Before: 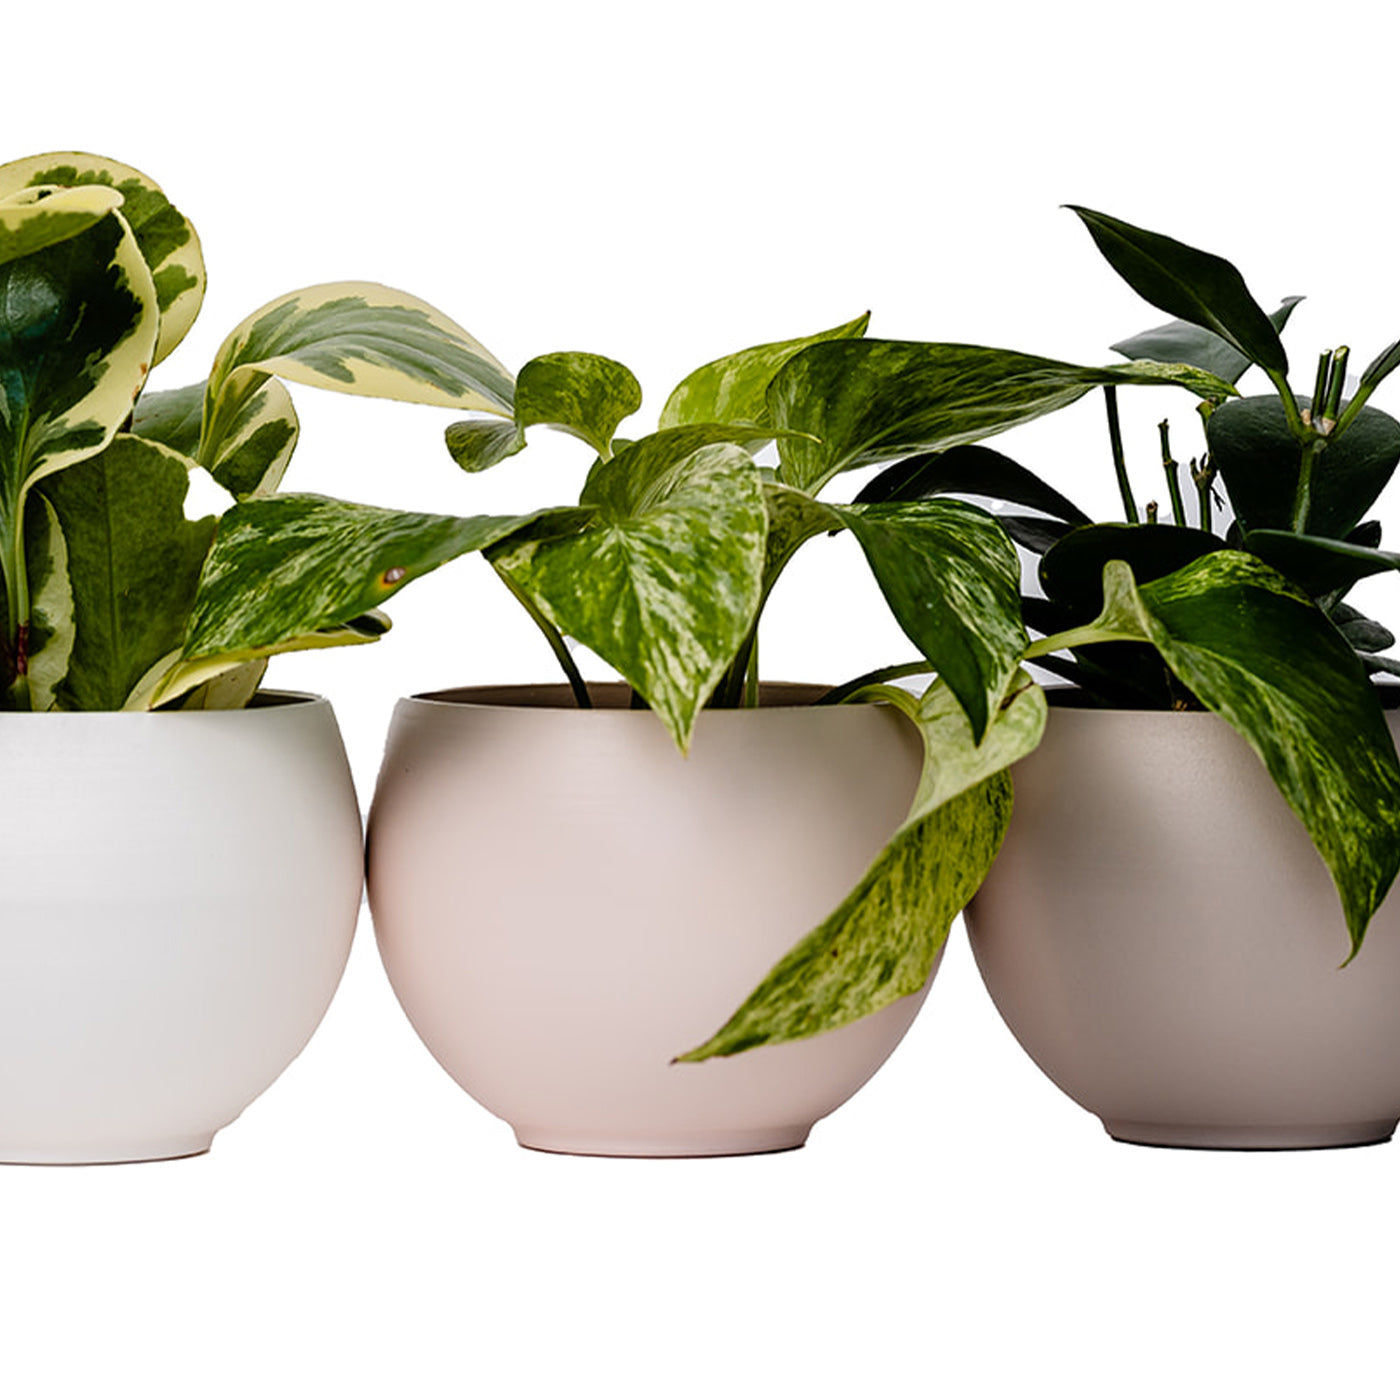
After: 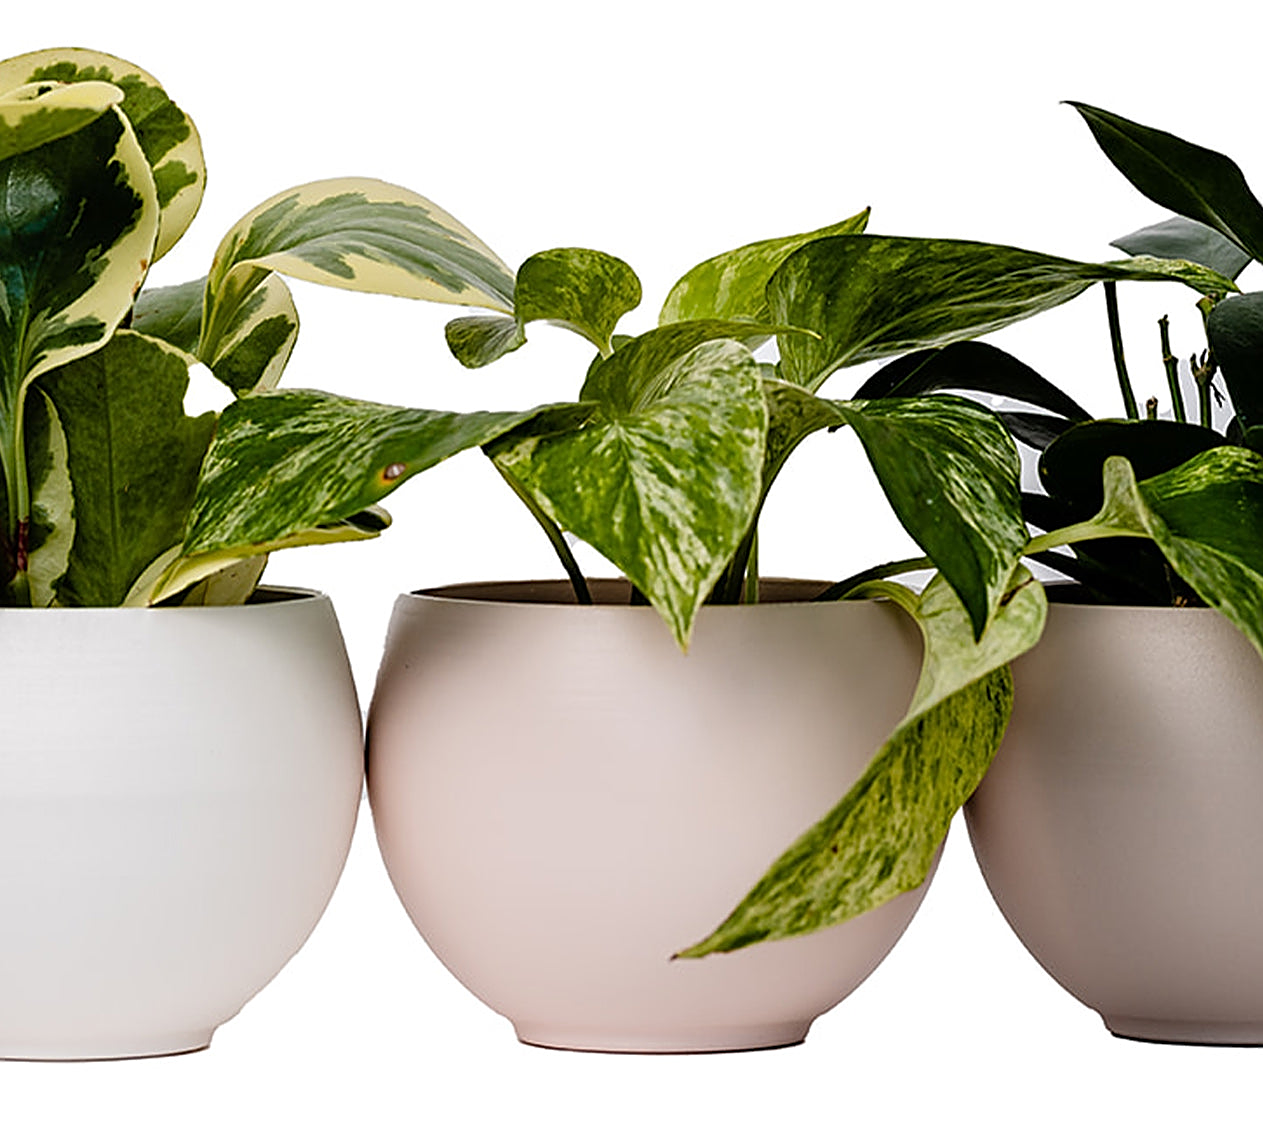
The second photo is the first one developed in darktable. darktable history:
sharpen: on, module defaults
crop: top 7.49%, right 9.717%, bottom 11.943%
